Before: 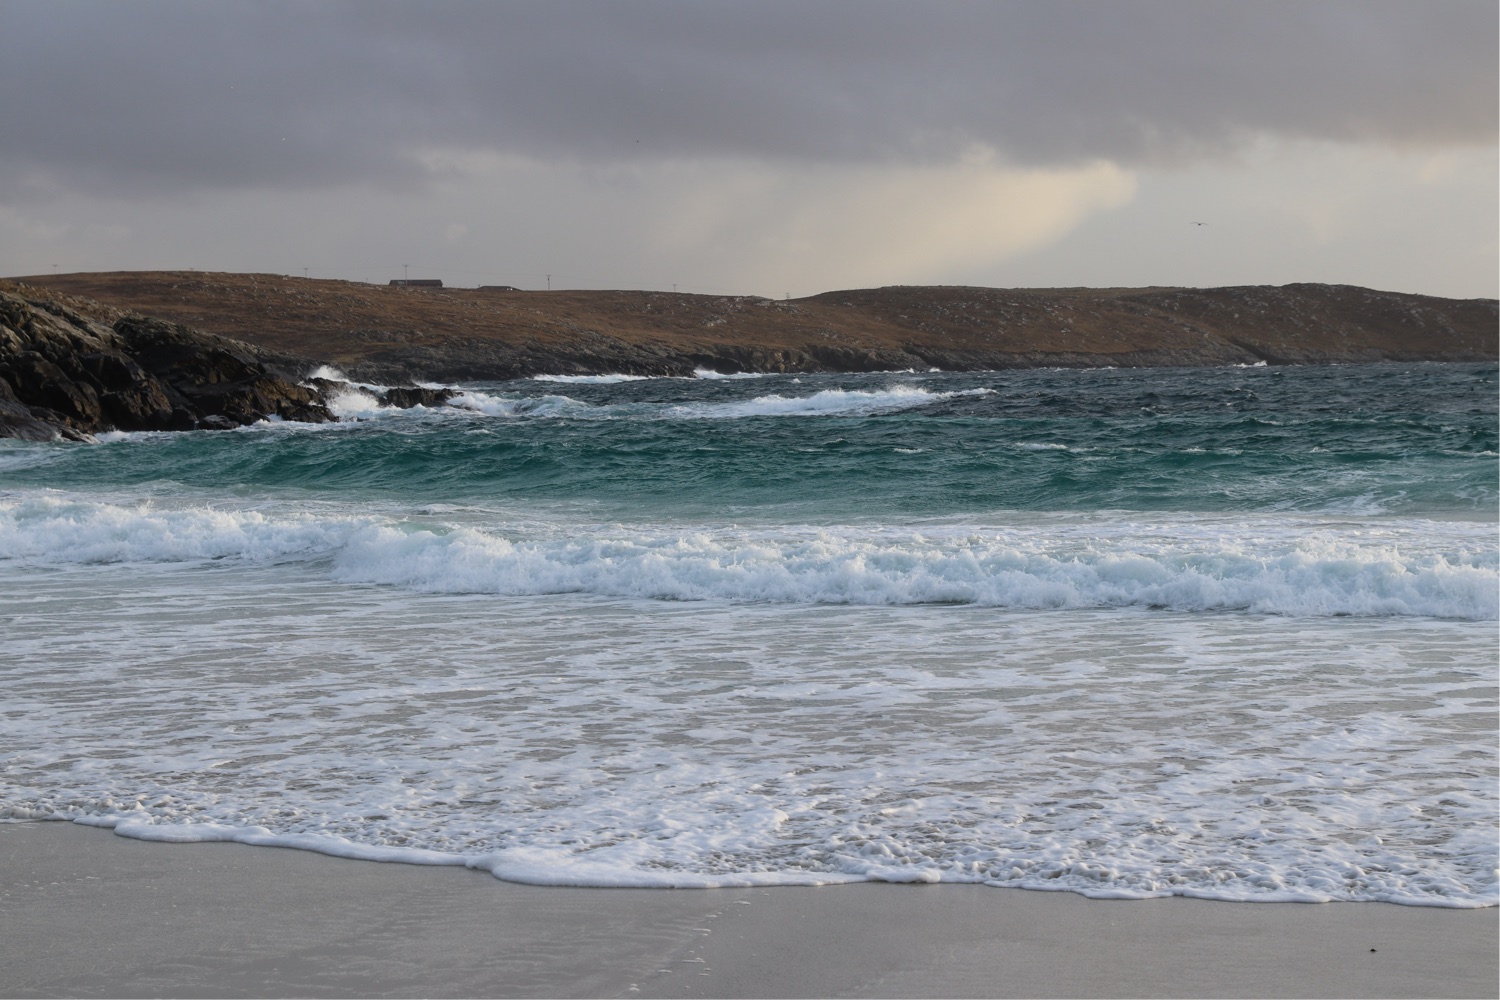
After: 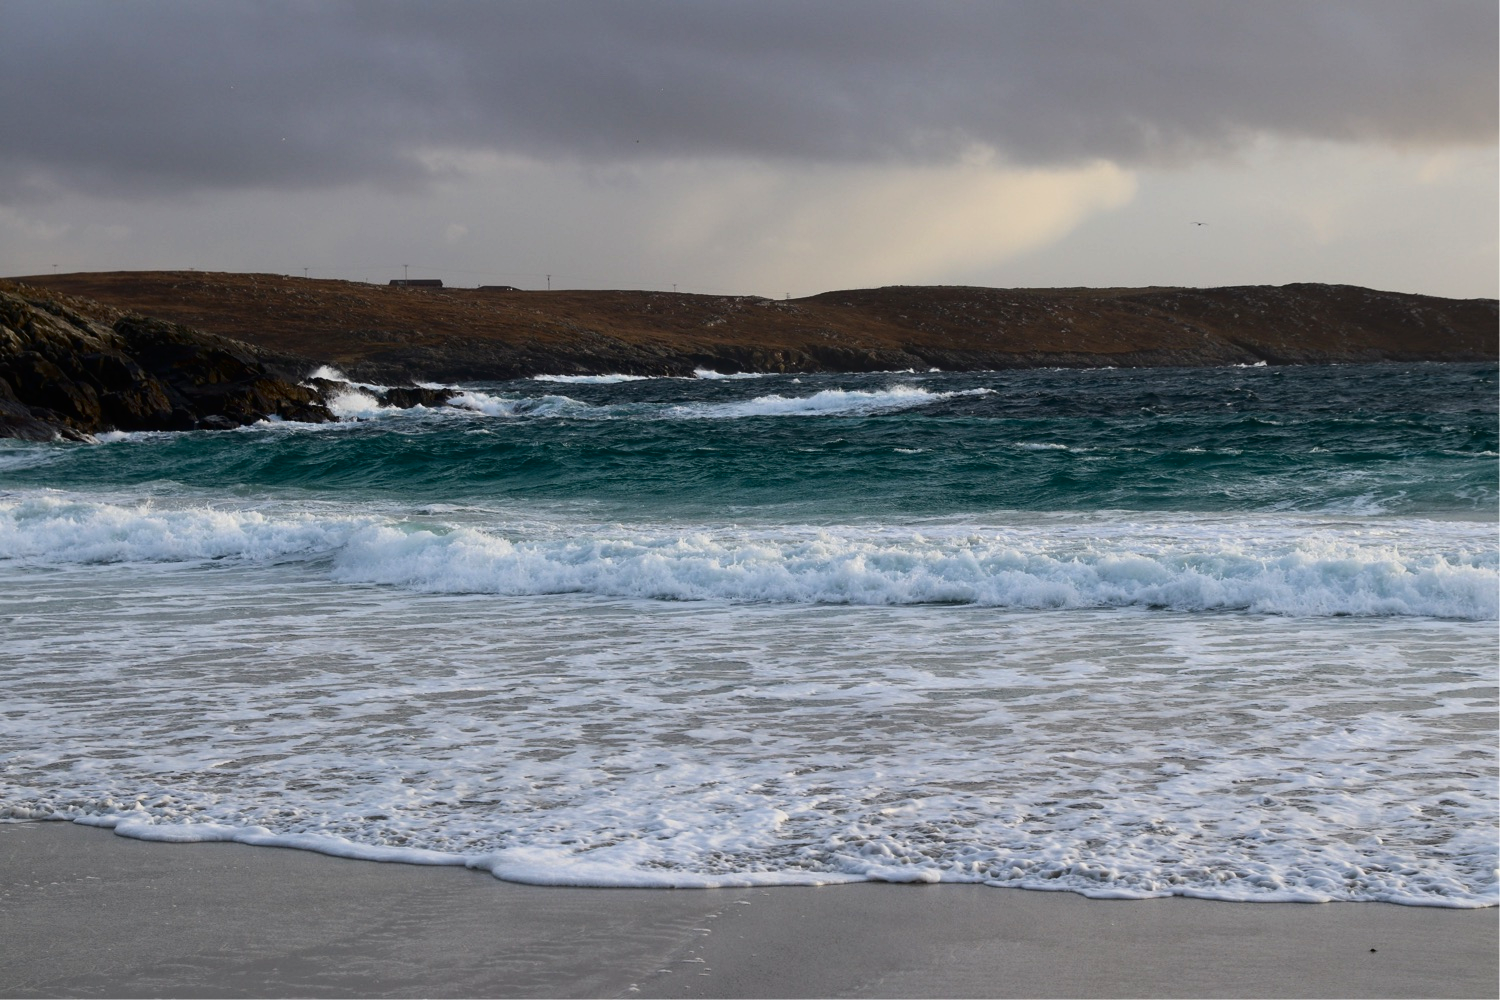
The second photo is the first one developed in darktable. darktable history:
contrast brightness saturation: contrast 0.187, brightness -0.11, saturation 0.212
